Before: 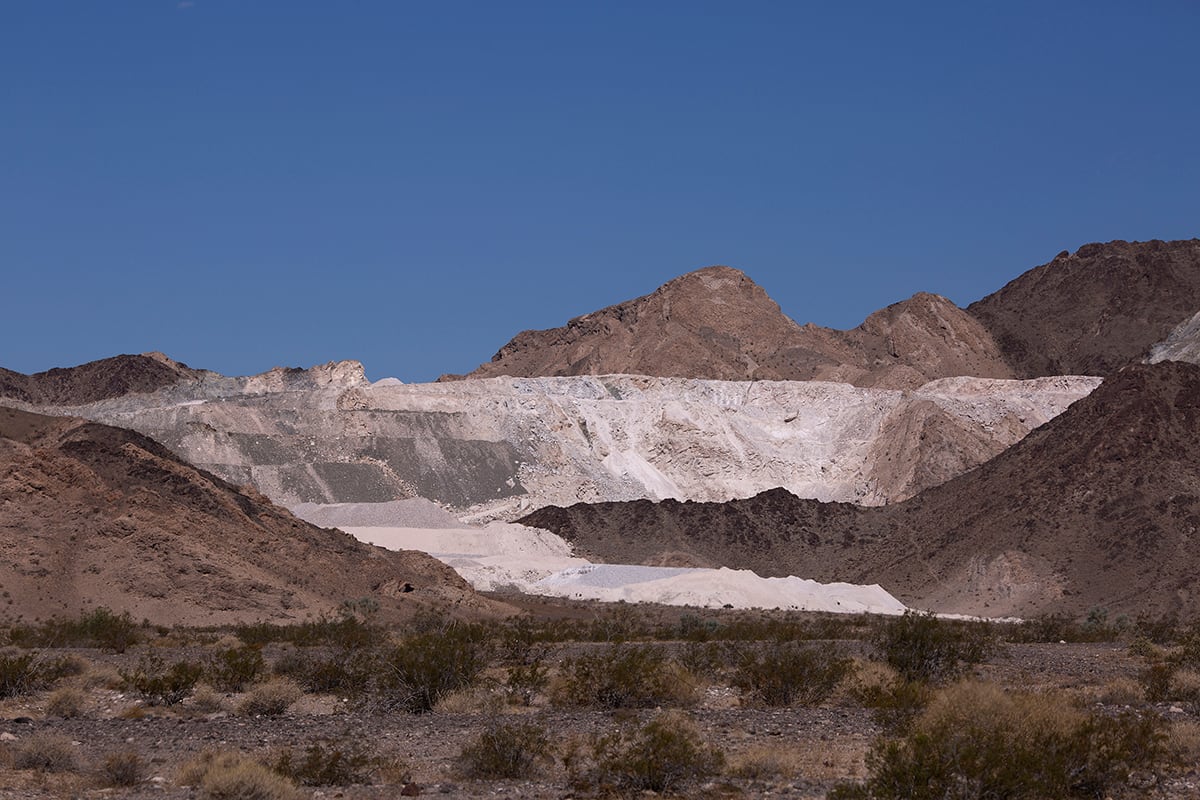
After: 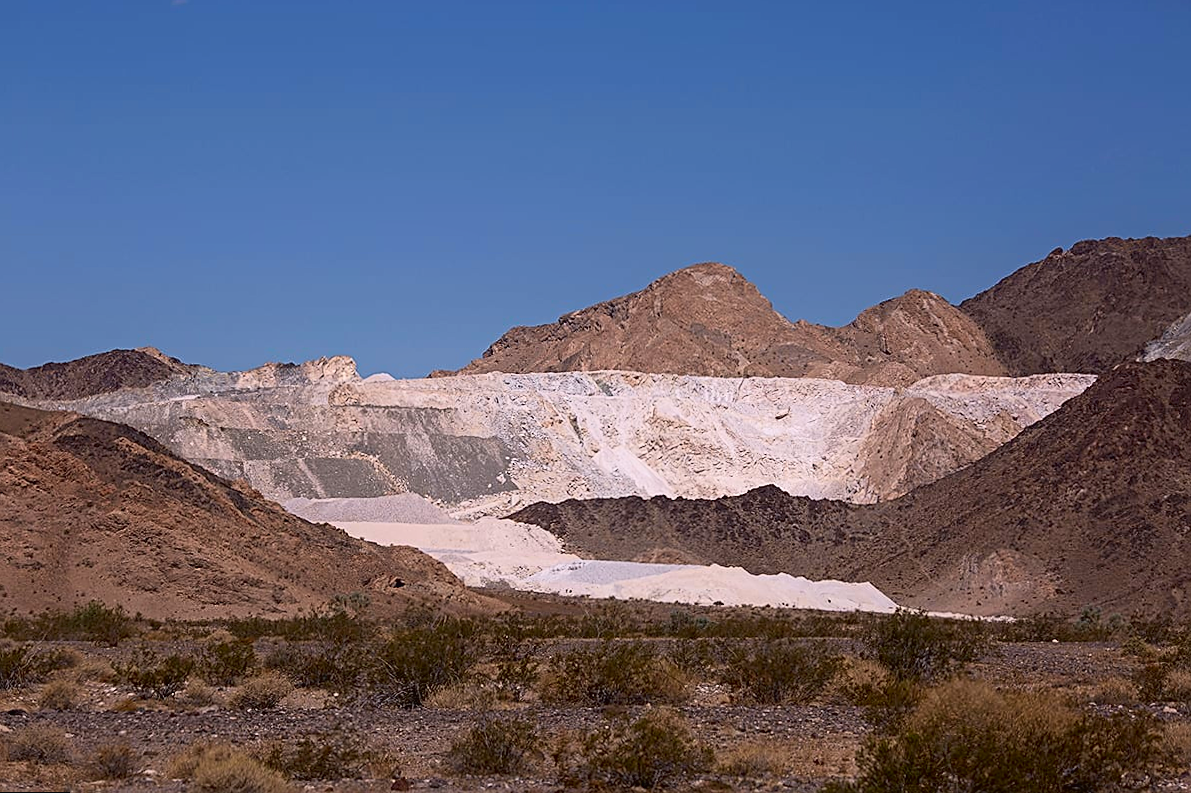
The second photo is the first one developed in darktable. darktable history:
rotate and perspective: rotation 0.192°, lens shift (horizontal) -0.015, crop left 0.005, crop right 0.996, crop top 0.006, crop bottom 0.99
tone curve: curves: ch0 [(0, 0.013) (0.054, 0.018) (0.205, 0.191) (0.289, 0.292) (0.39, 0.424) (0.493, 0.551) (0.647, 0.752) (0.796, 0.887) (1, 0.998)]; ch1 [(0, 0) (0.371, 0.339) (0.477, 0.452) (0.494, 0.495) (0.501, 0.501) (0.51, 0.516) (0.54, 0.557) (0.572, 0.605) (0.66, 0.701) (0.783, 0.804) (1, 1)]; ch2 [(0, 0) (0.32, 0.281) (0.403, 0.399) (0.441, 0.428) (0.47, 0.469) (0.498, 0.496) (0.524, 0.543) (0.551, 0.579) (0.633, 0.665) (0.7, 0.711) (1, 1)], color space Lab, independent channels, preserve colors none
exposure: compensate highlight preservation false
contrast equalizer: y [[0.439, 0.44, 0.442, 0.457, 0.493, 0.498], [0.5 ×6], [0.5 ×6], [0 ×6], [0 ×6]]
sharpen: on, module defaults
